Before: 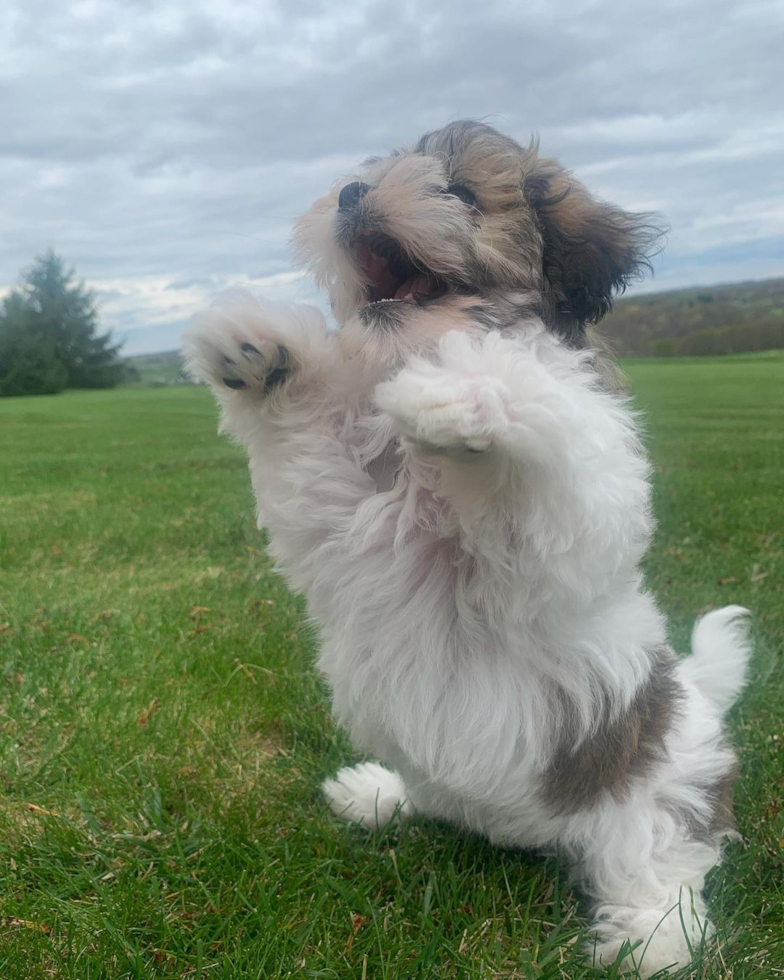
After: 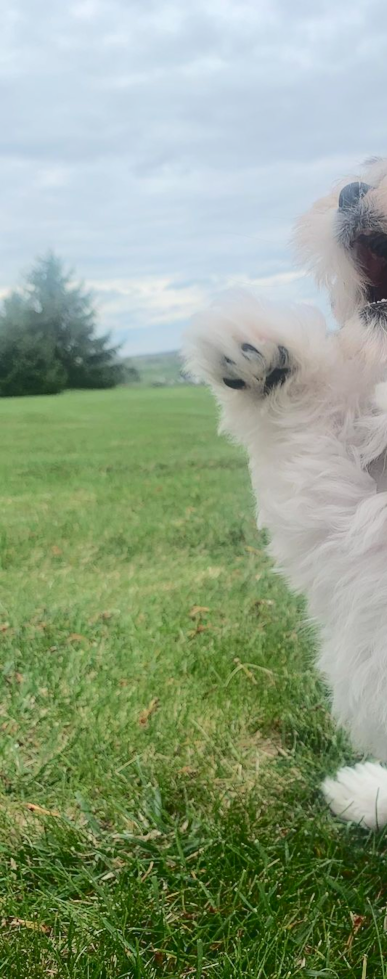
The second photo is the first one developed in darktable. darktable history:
crop and rotate: left 0.036%, top 0%, right 50.546%
tone curve: curves: ch0 [(0, 0) (0.003, 0.117) (0.011, 0.115) (0.025, 0.116) (0.044, 0.116) (0.069, 0.112) (0.1, 0.113) (0.136, 0.127) (0.177, 0.148) (0.224, 0.191) (0.277, 0.249) (0.335, 0.363) (0.399, 0.479) (0.468, 0.589) (0.543, 0.664) (0.623, 0.733) (0.709, 0.799) (0.801, 0.852) (0.898, 0.914) (1, 1)], color space Lab, independent channels, preserve colors none
